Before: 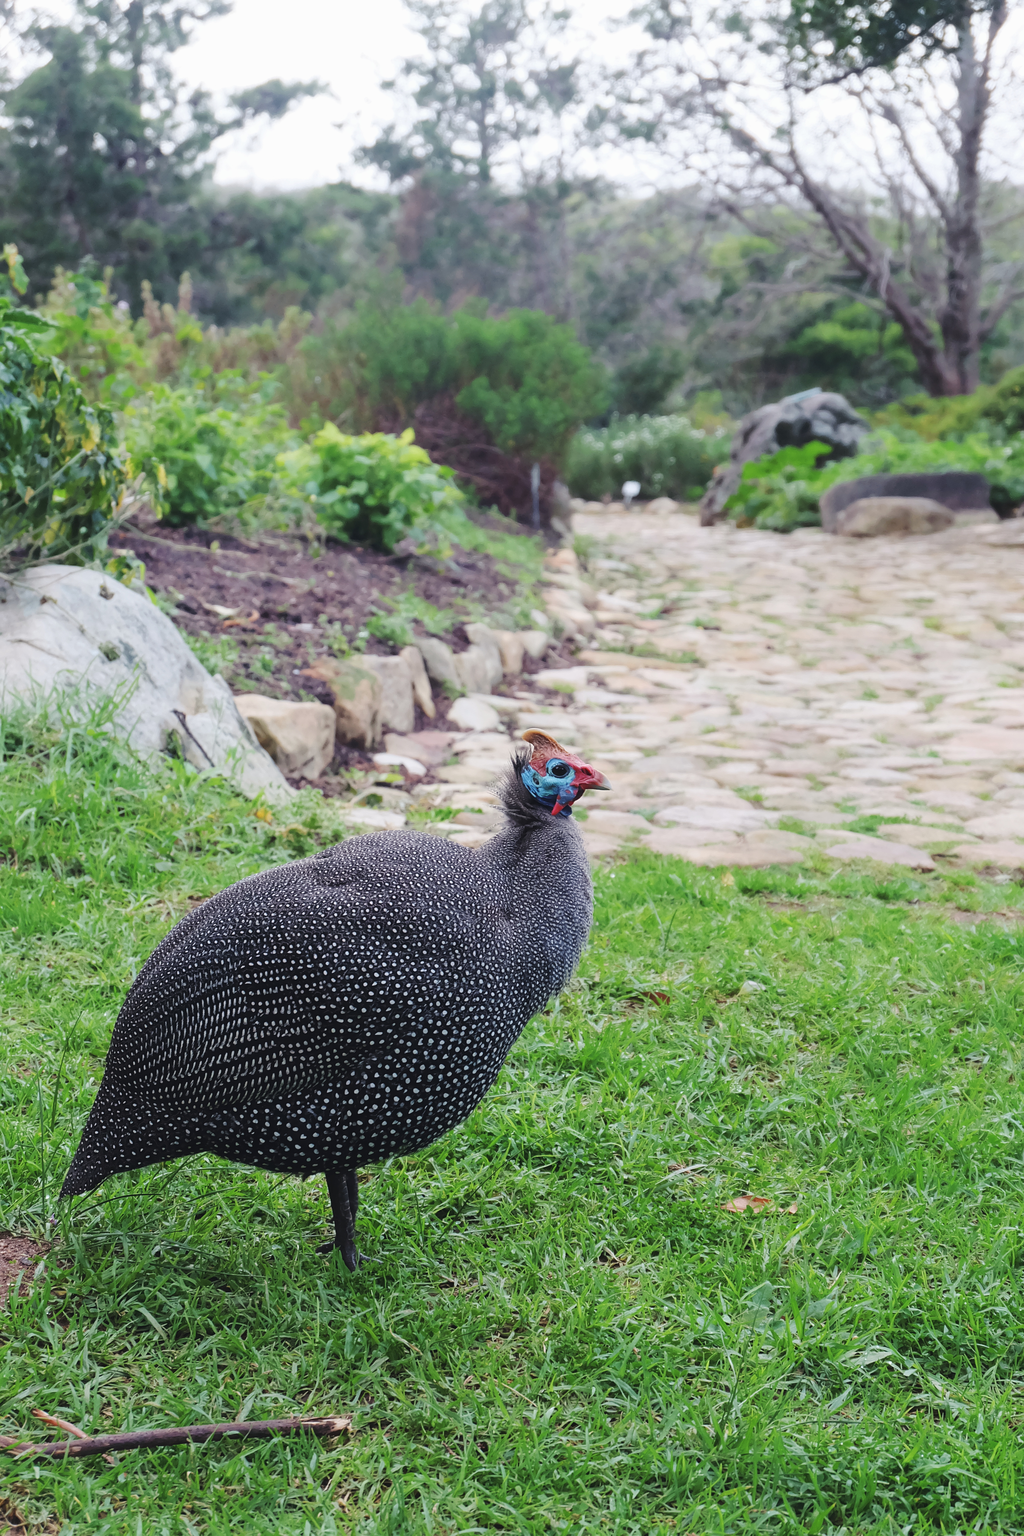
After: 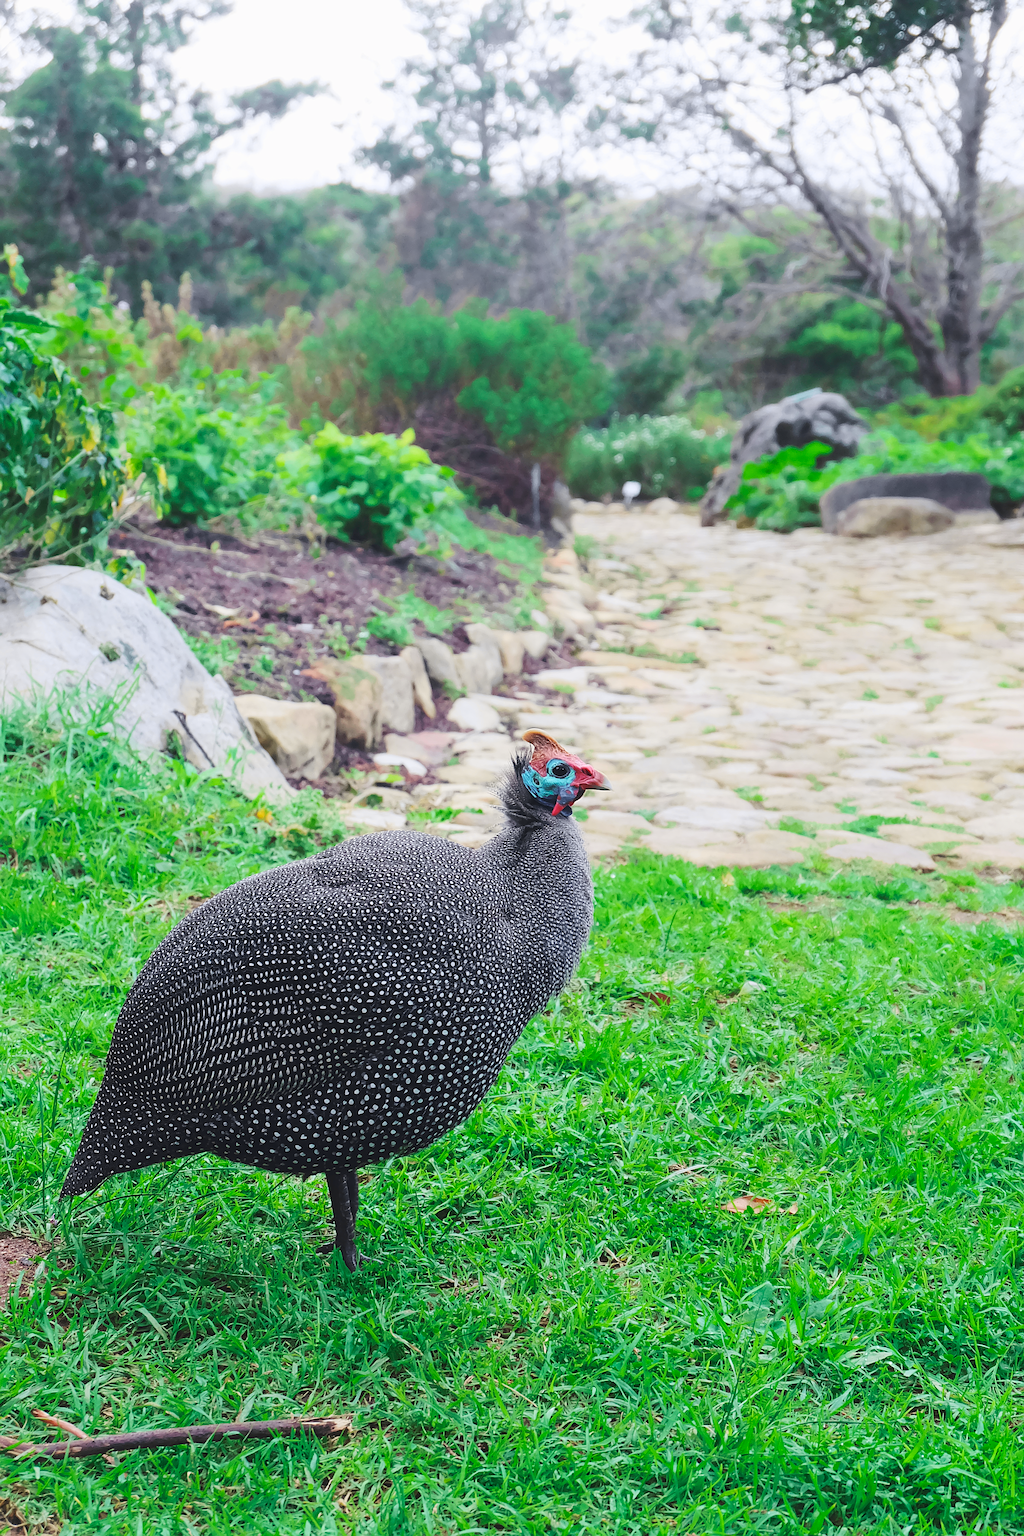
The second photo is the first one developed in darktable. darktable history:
sharpen: on, module defaults
tone curve: curves: ch0 [(0, 0.036) (0.053, 0.068) (0.211, 0.217) (0.519, 0.513) (0.847, 0.82) (0.991, 0.914)]; ch1 [(0, 0) (0.276, 0.206) (0.412, 0.353) (0.482, 0.475) (0.495, 0.5) (0.509, 0.502) (0.563, 0.57) (0.667, 0.672) (0.788, 0.809) (1, 1)]; ch2 [(0, 0) (0.438, 0.456) (0.473, 0.47) (0.503, 0.503) (0.523, 0.528) (0.562, 0.571) (0.612, 0.61) (0.679, 0.72) (1, 1)], color space Lab, independent channels, preserve colors none
exposure: exposure 0.4 EV, compensate highlight preservation false
